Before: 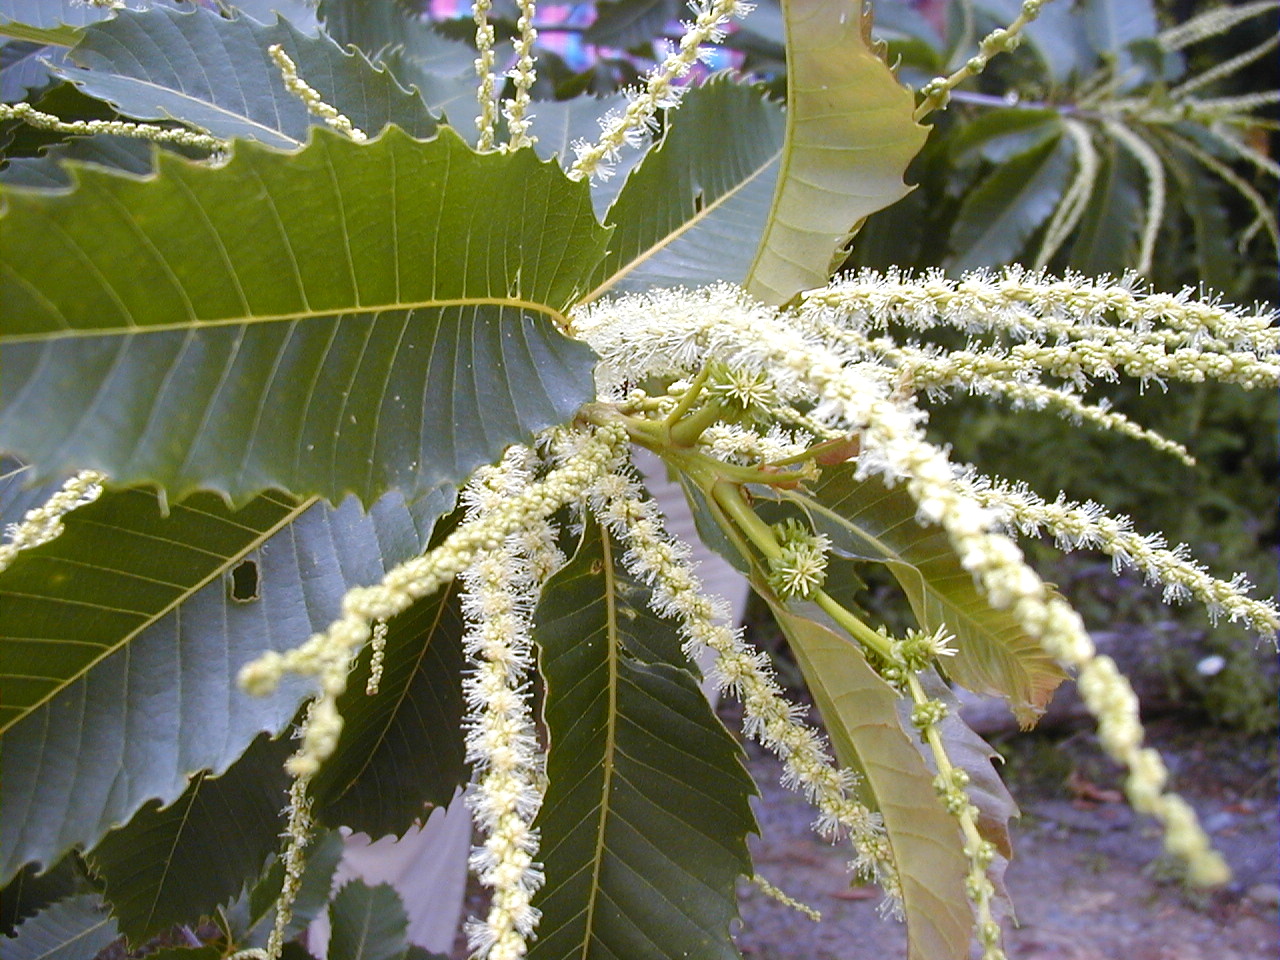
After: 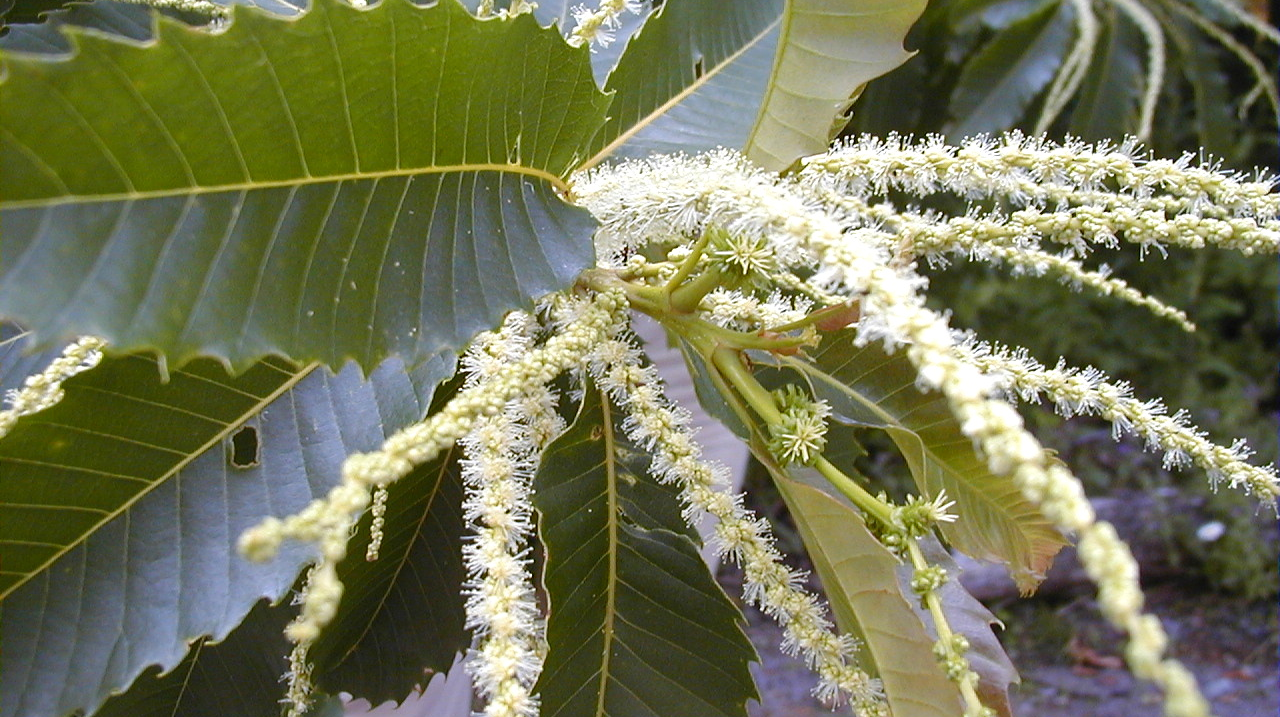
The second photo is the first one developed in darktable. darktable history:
crop: top 13.967%, bottom 11.312%
